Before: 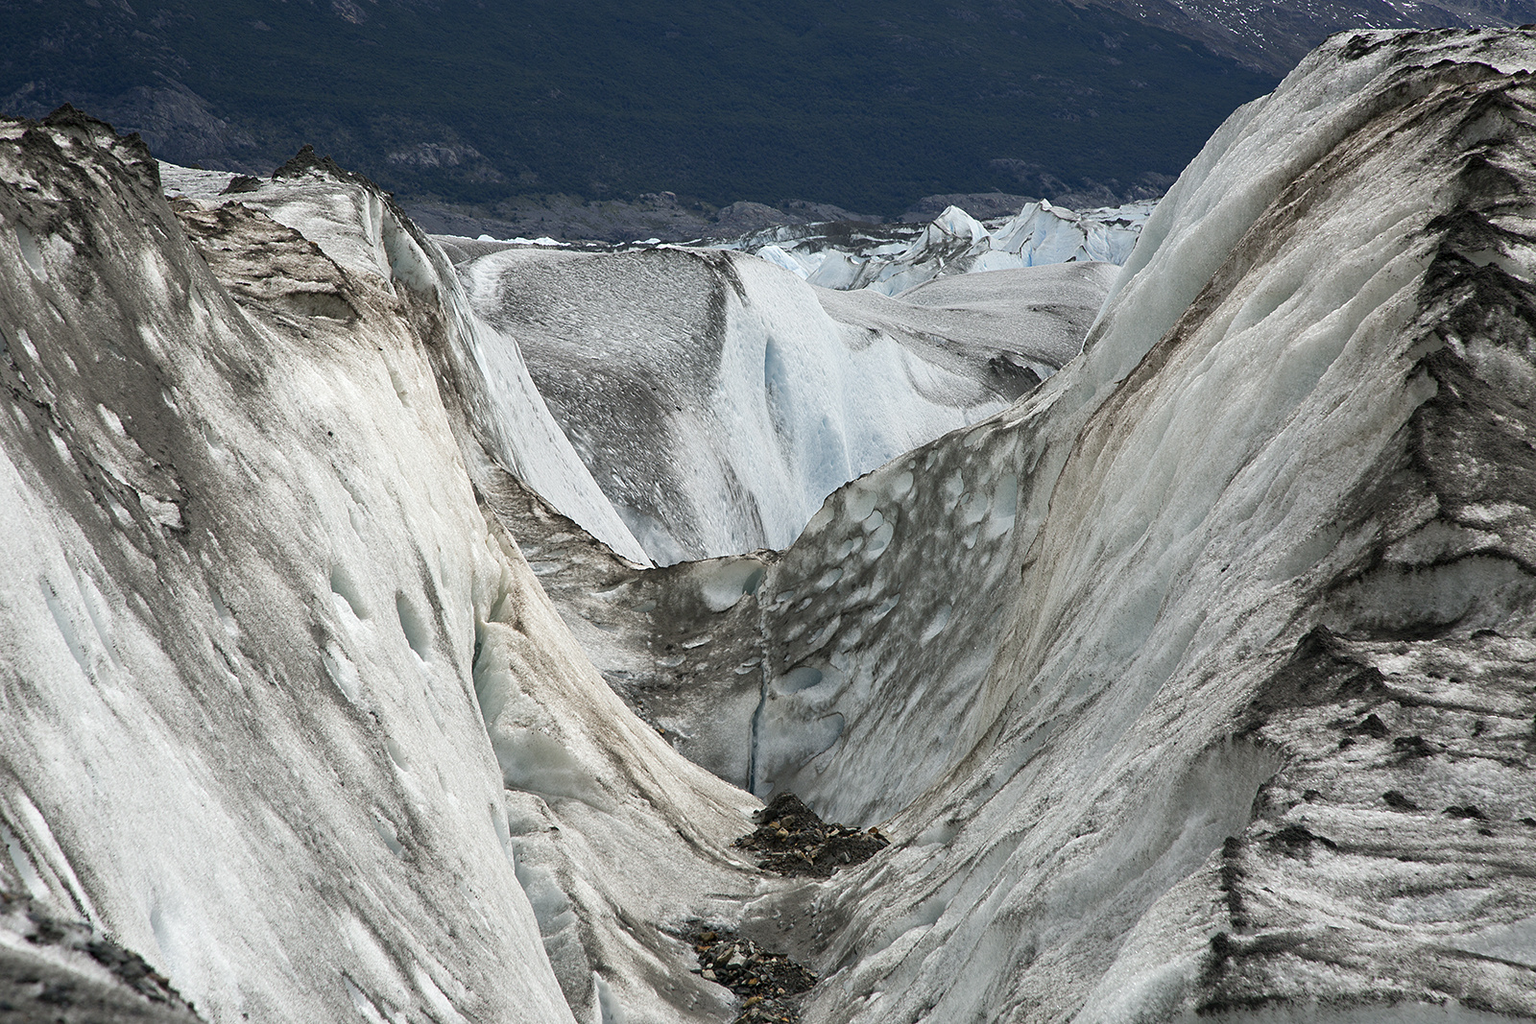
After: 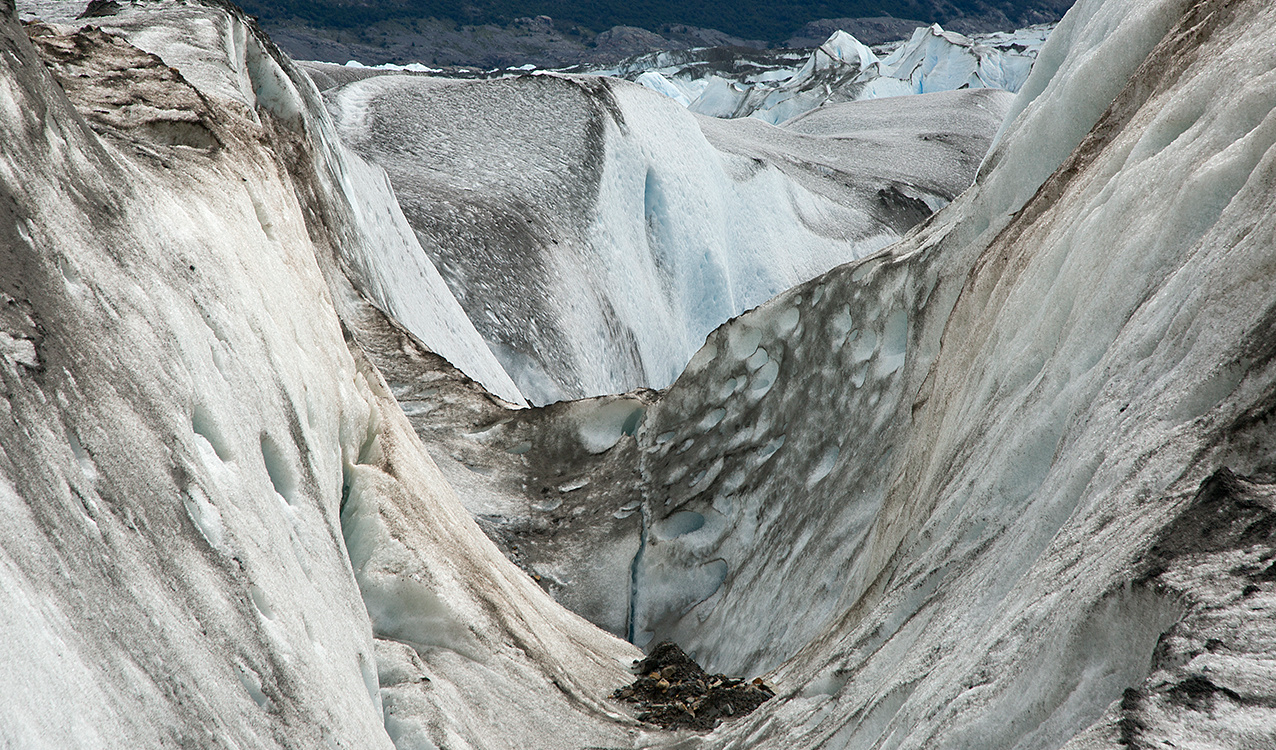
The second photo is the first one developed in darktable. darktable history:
crop: left 9.51%, top 17.333%, right 10.587%, bottom 12.365%
